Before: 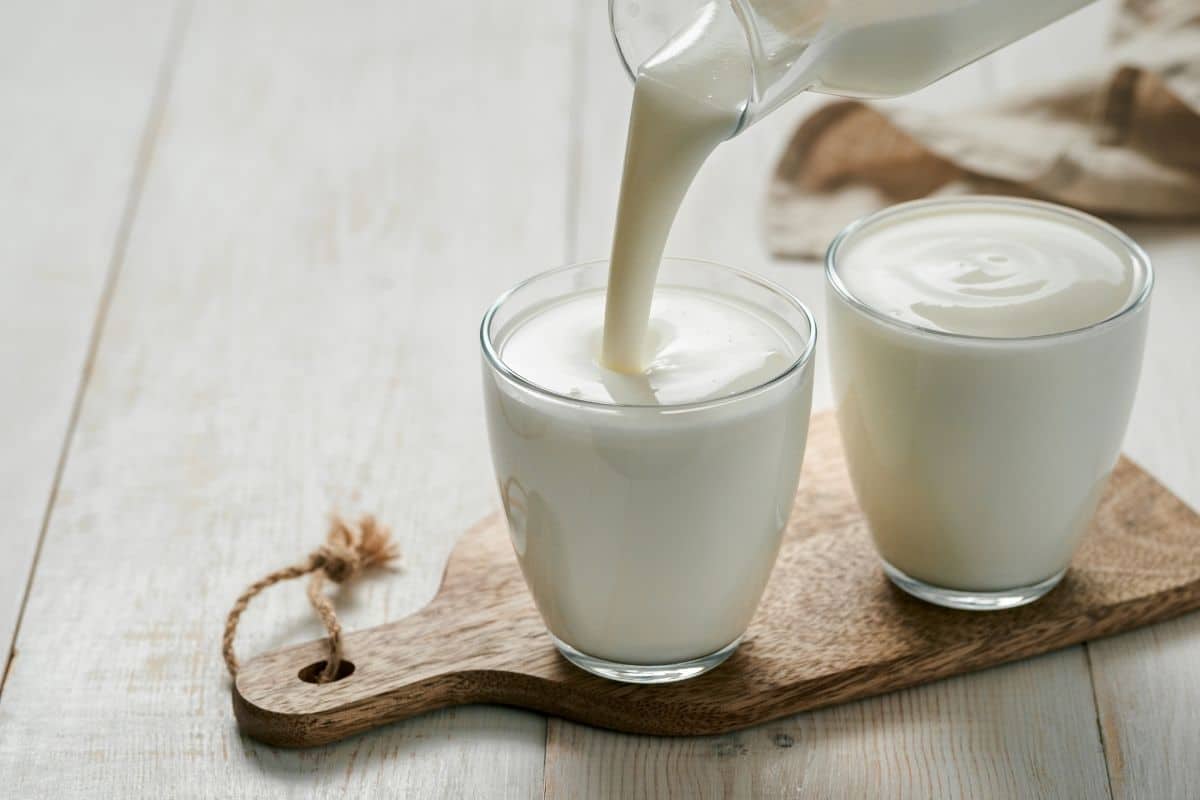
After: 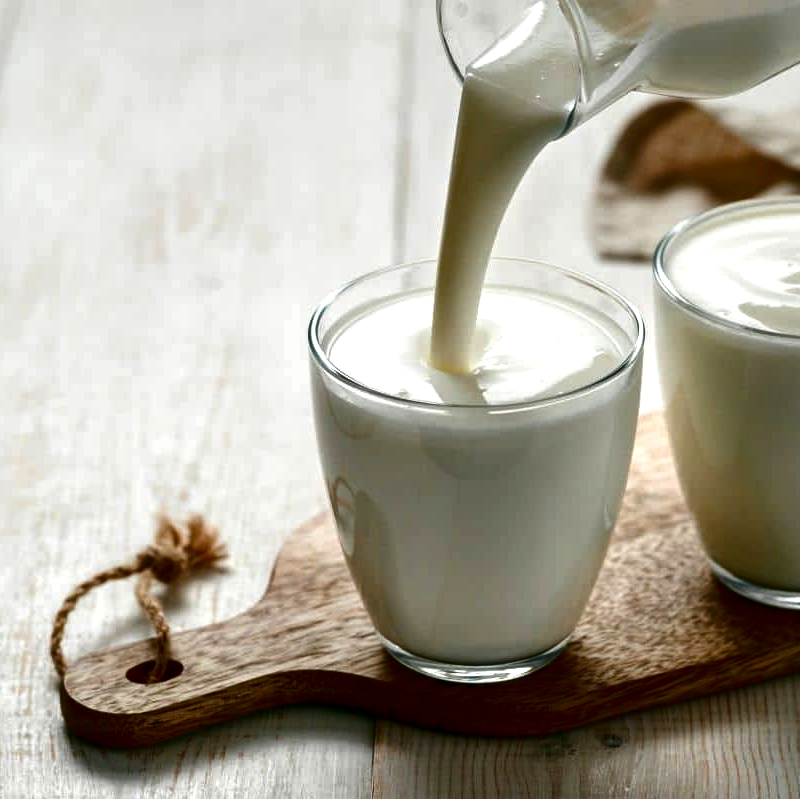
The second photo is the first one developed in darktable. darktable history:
crop and rotate: left 14.353%, right 18.948%
contrast brightness saturation: contrast 0.094, brightness -0.589, saturation 0.174
exposure: exposure 0.379 EV, compensate exposure bias true, compensate highlight preservation false
